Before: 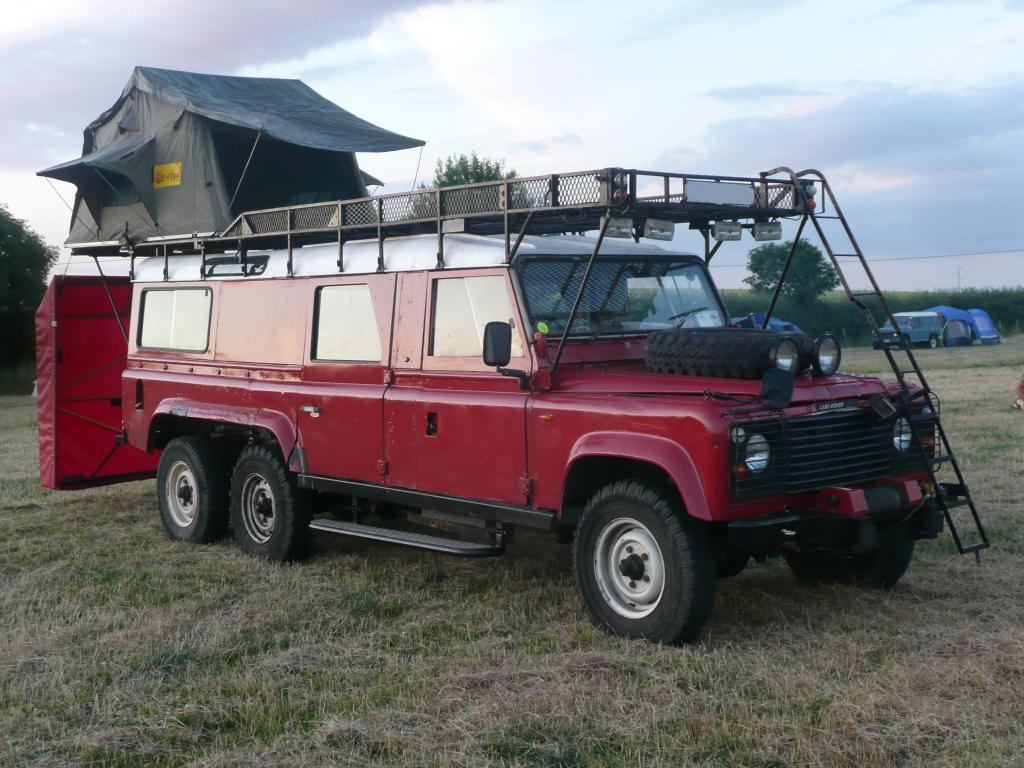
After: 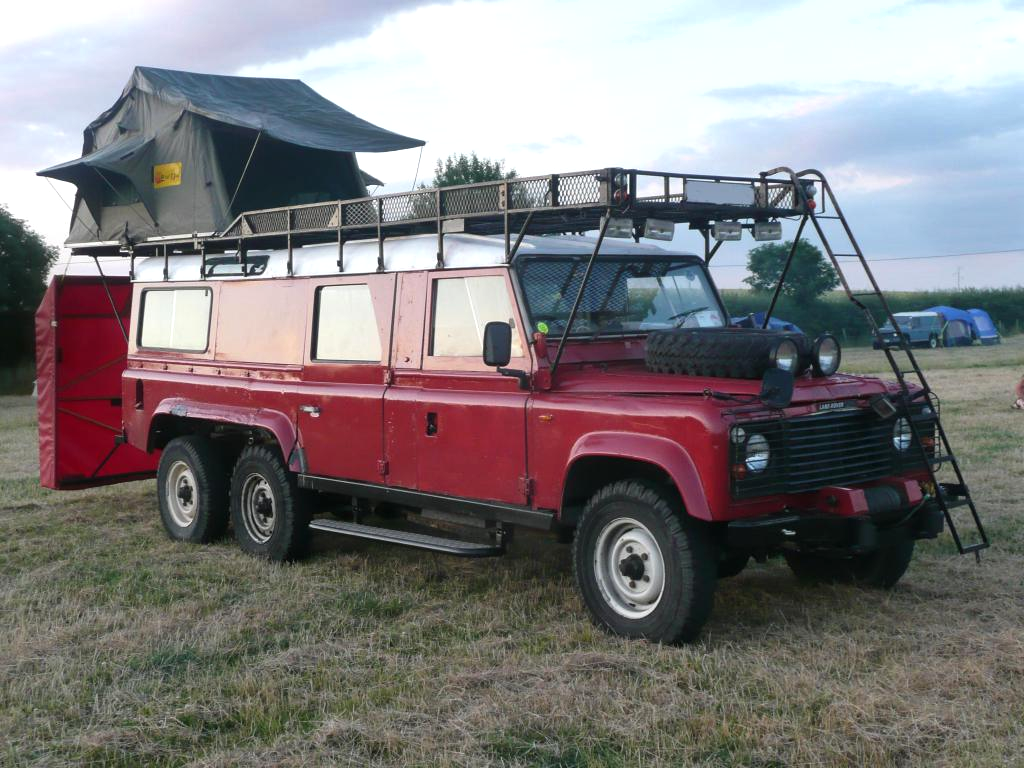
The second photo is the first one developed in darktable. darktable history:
exposure: exposure 0.216 EV, compensate highlight preservation false
shadows and highlights: shadows 21.03, highlights -37.28, soften with gaussian
